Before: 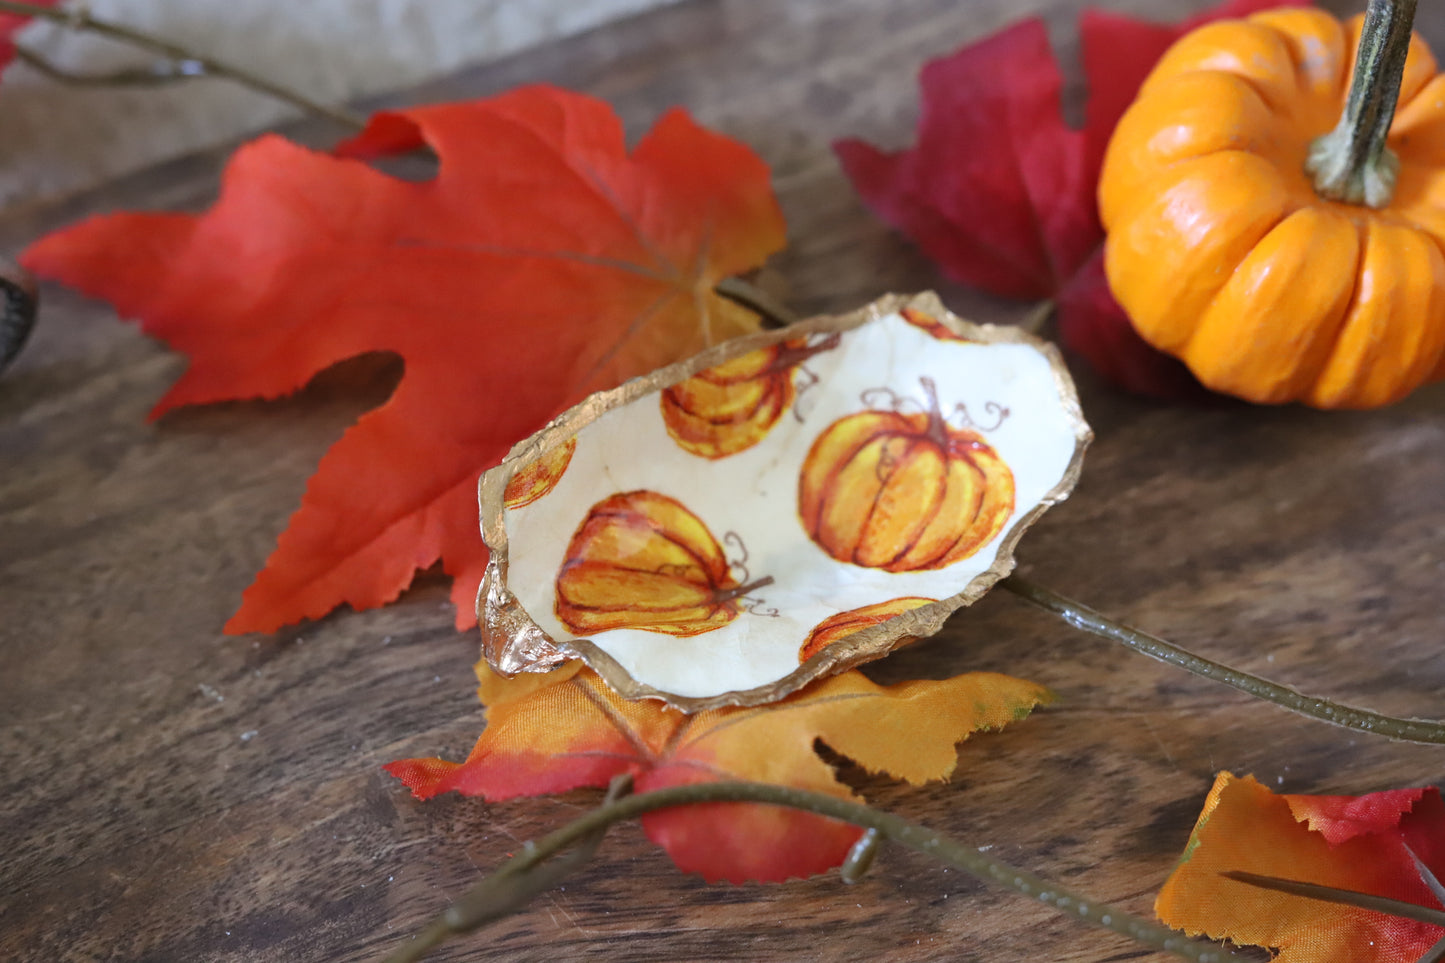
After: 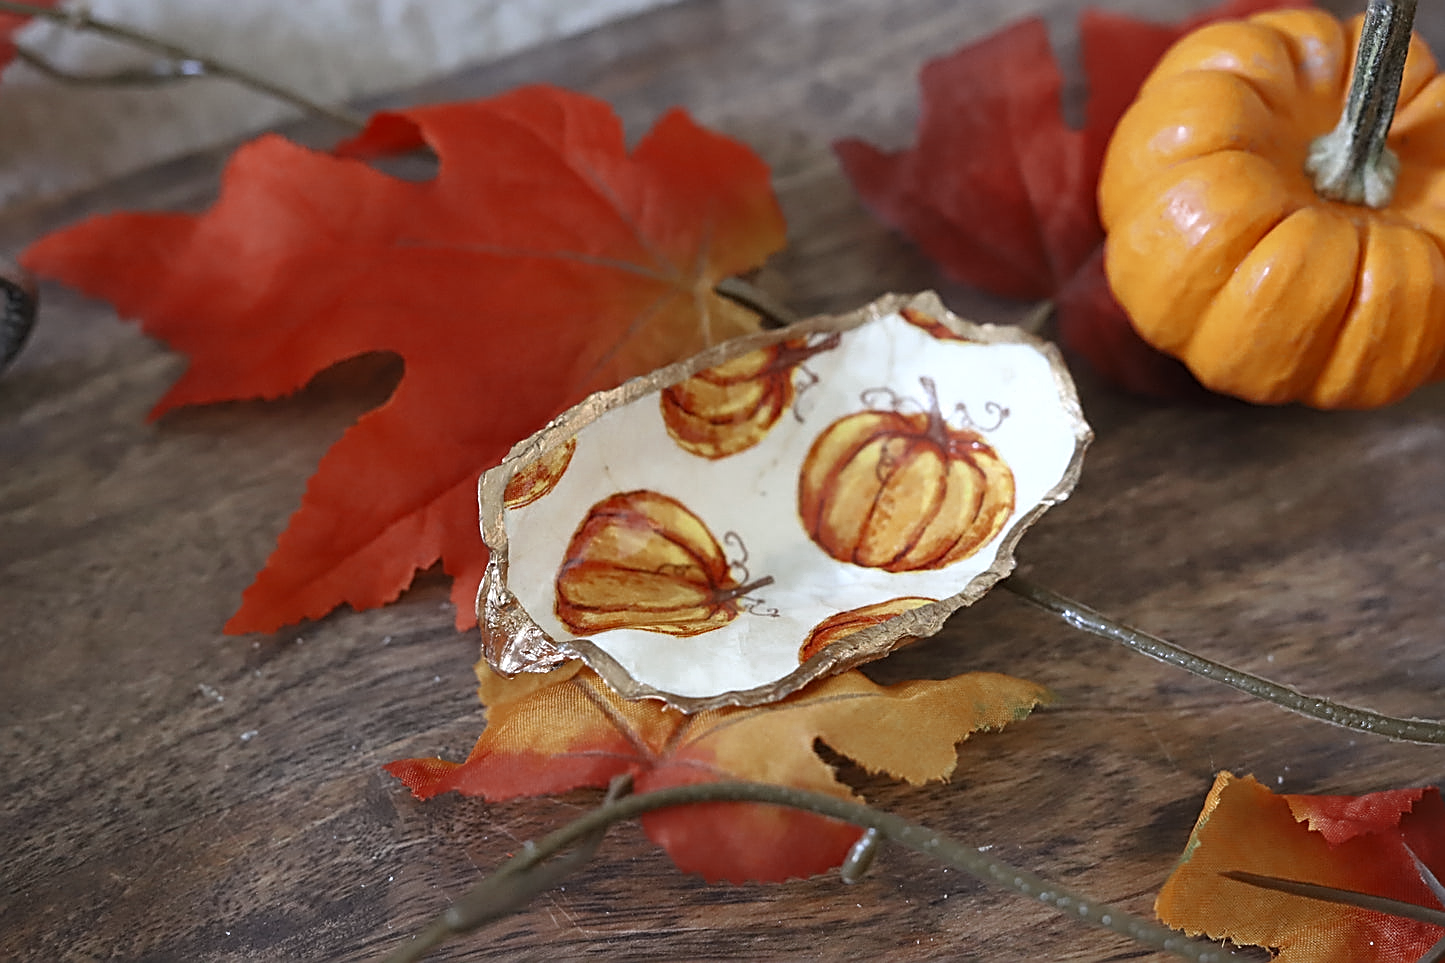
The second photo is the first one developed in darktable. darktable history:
sharpen: amount 1
color zones: curves: ch0 [(0, 0.5) (0.125, 0.4) (0.25, 0.5) (0.375, 0.4) (0.5, 0.4) (0.625, 0.6) (0.75, 0.6) (0.875, 0.5)]; ch1 [(0, 0.35) (0.125, 0.45) (0.25, 0.35) (0.375, 0.35) (0.5, 0.35) (0.625, 0.35) (0.75, 0.45) (0.875, 0.35)]; ch2 [(0, 0.6) (0.125, 0.5) (0.25, 0.5) (0.375, 0.6) (0.5, 0.6) (0.625, 0.5) (0.75, 0.5) (0.875, 0.5)]
